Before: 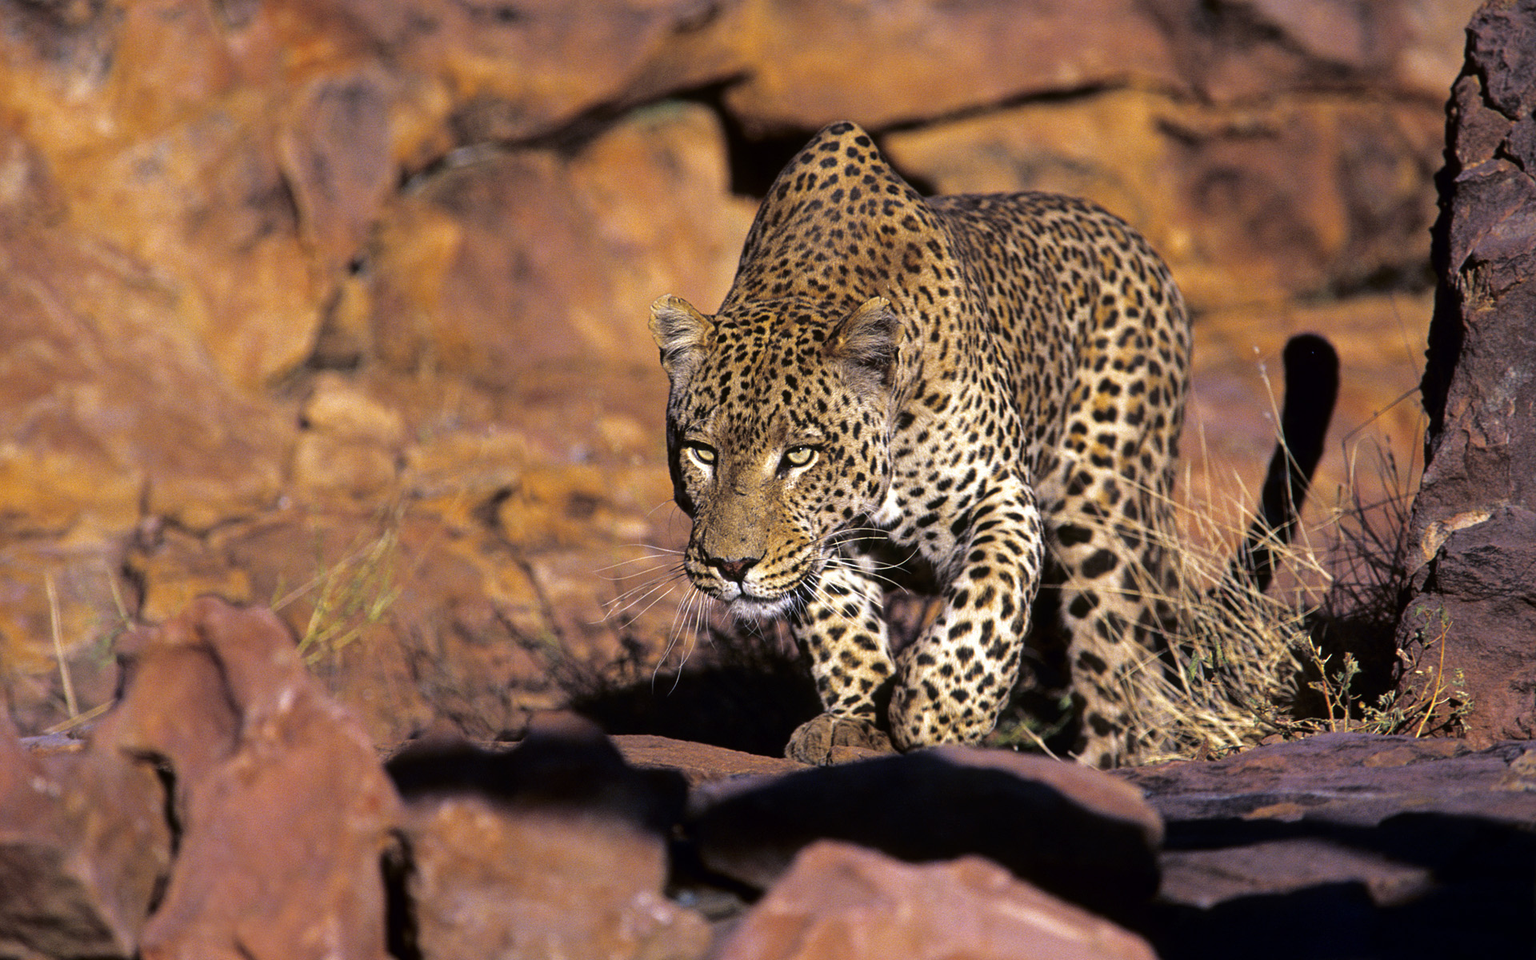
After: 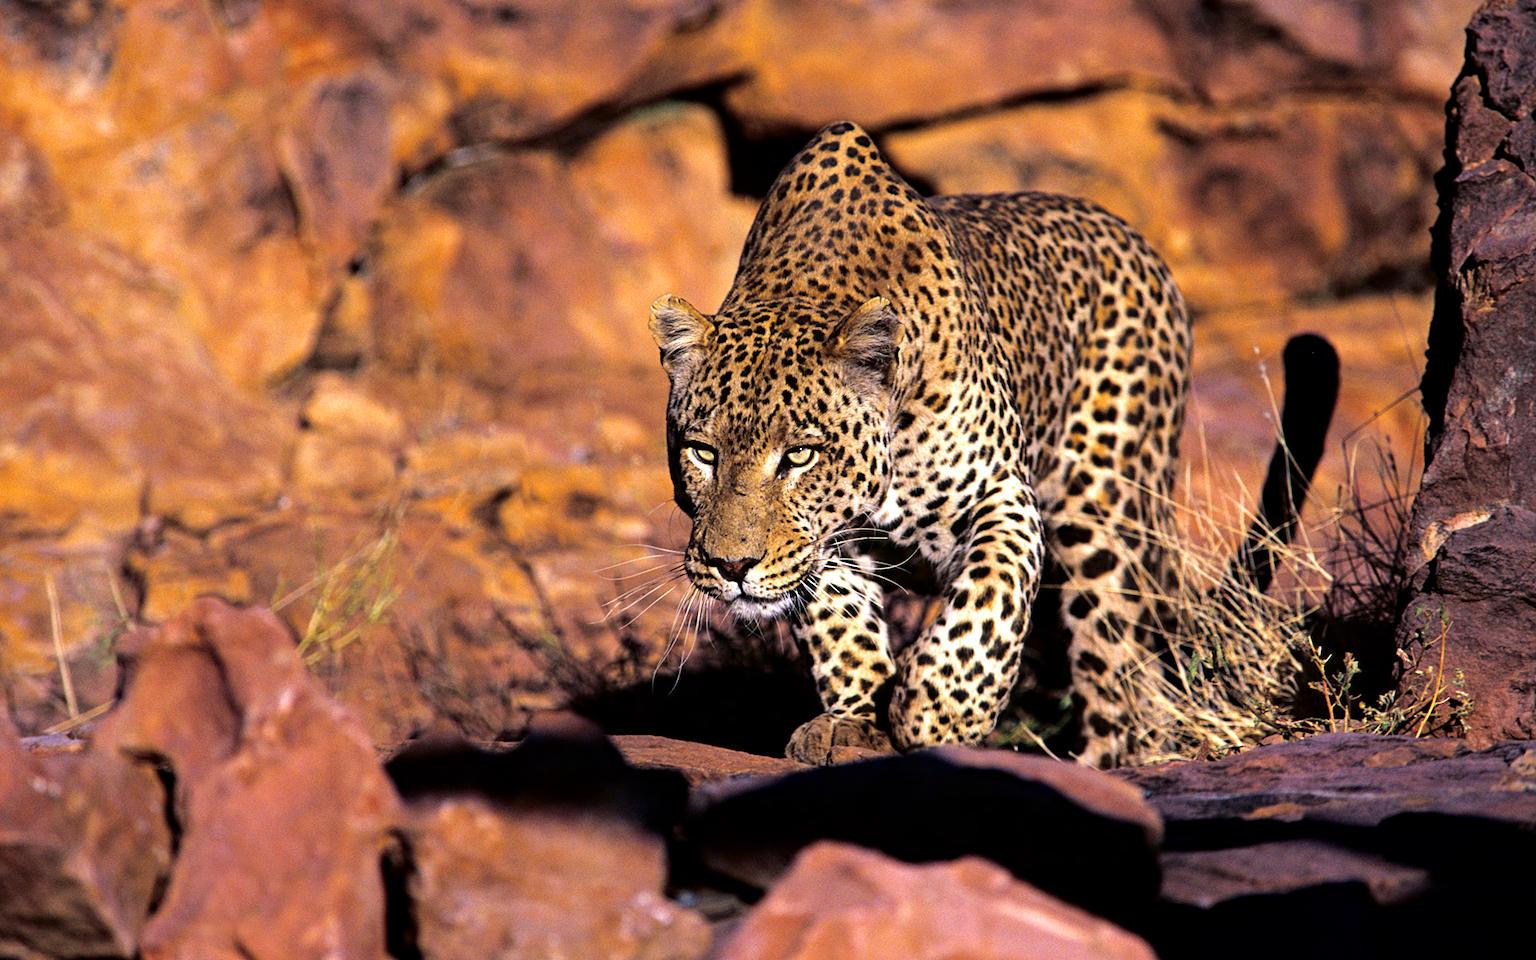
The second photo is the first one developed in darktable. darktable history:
haze removal: adaptive false
tone equalizer: -8 EV -0.417 EV, -7 EV -0.389 EV, -6 EV -0.333 EV, -5 EV -0.222 EV, -3 EV 0.222 EV, -2 EV 0.333 EV, -1 EV 0.389 EV, +0 EV 0.417 EV, edges refinement/feathering 500, mask exposure compensation -1.57 EV, preserve details no
